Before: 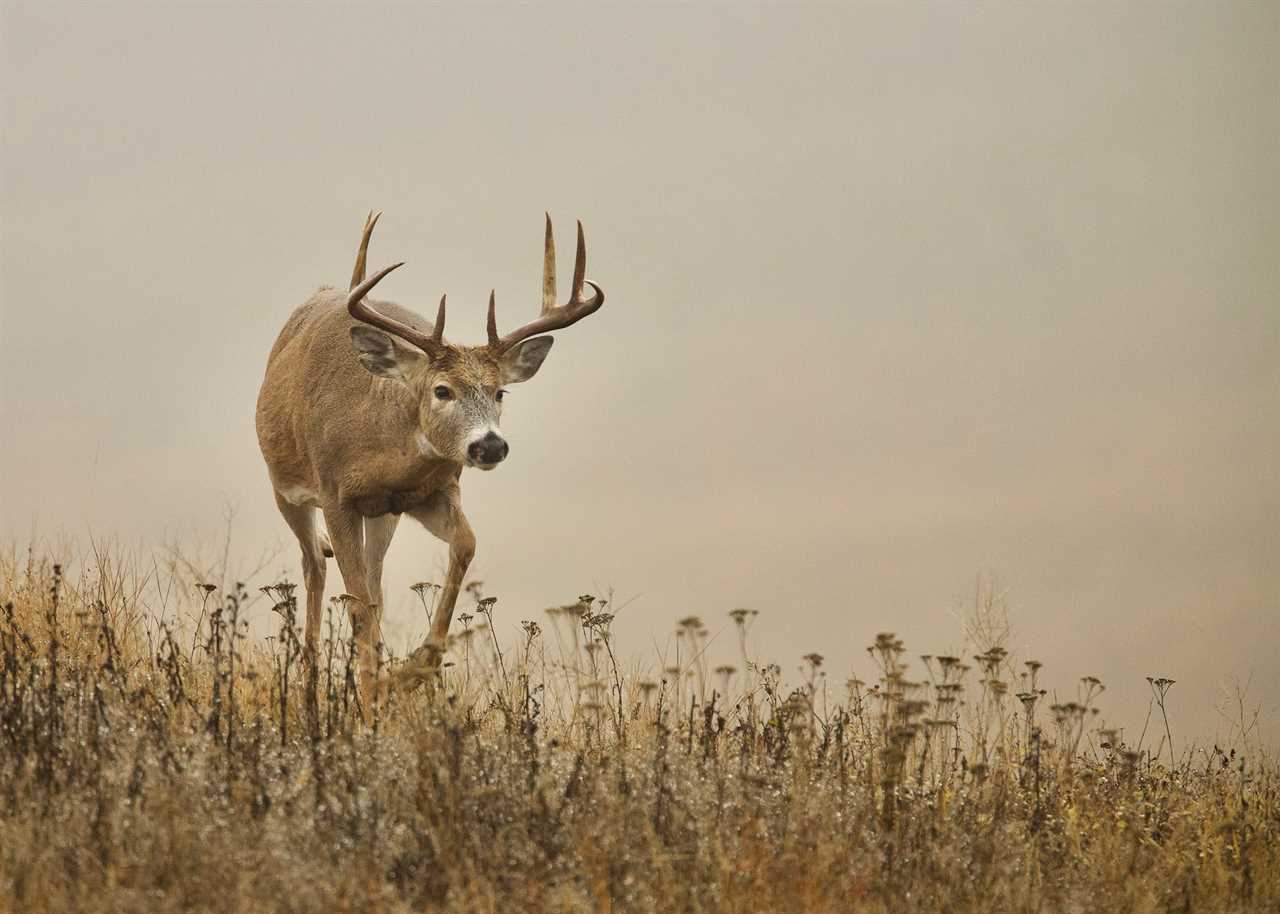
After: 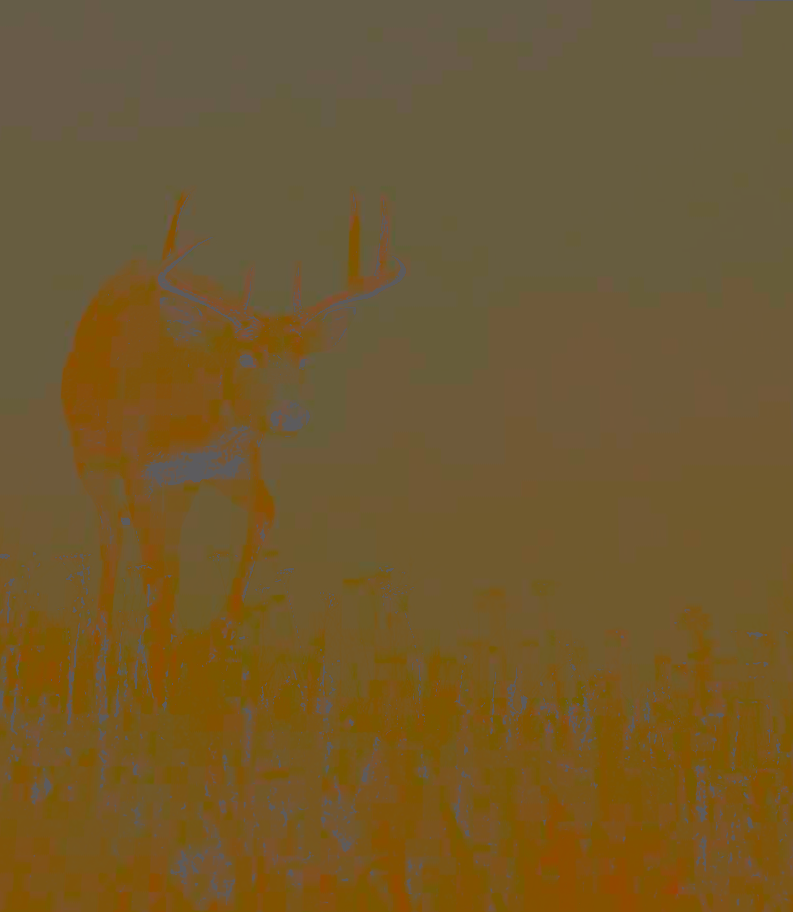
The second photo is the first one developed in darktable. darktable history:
crop and rotate: left 12.648%, right 20.685%
contrast brightness saturation: contrast -0.99, brightness -0.17, saturation 0.75
rotate and perspective: rotation 0.215°, lens shift (vertical) -0.139, crop left 0.069, crop right 0.939, crop top 0.002, crop bottom 0.996
white balance: emerald 1
filmic rgb: black relative exposure -7.15 EV, white relative exposure 5.36 EV, hardness 3.02, color science v6 (2022)
rgb levels: levels [[0.029, 0.461, 0.922], [0, 0.5, 1], [0, 0.5, 1]]
sharpen: on, module defaults
